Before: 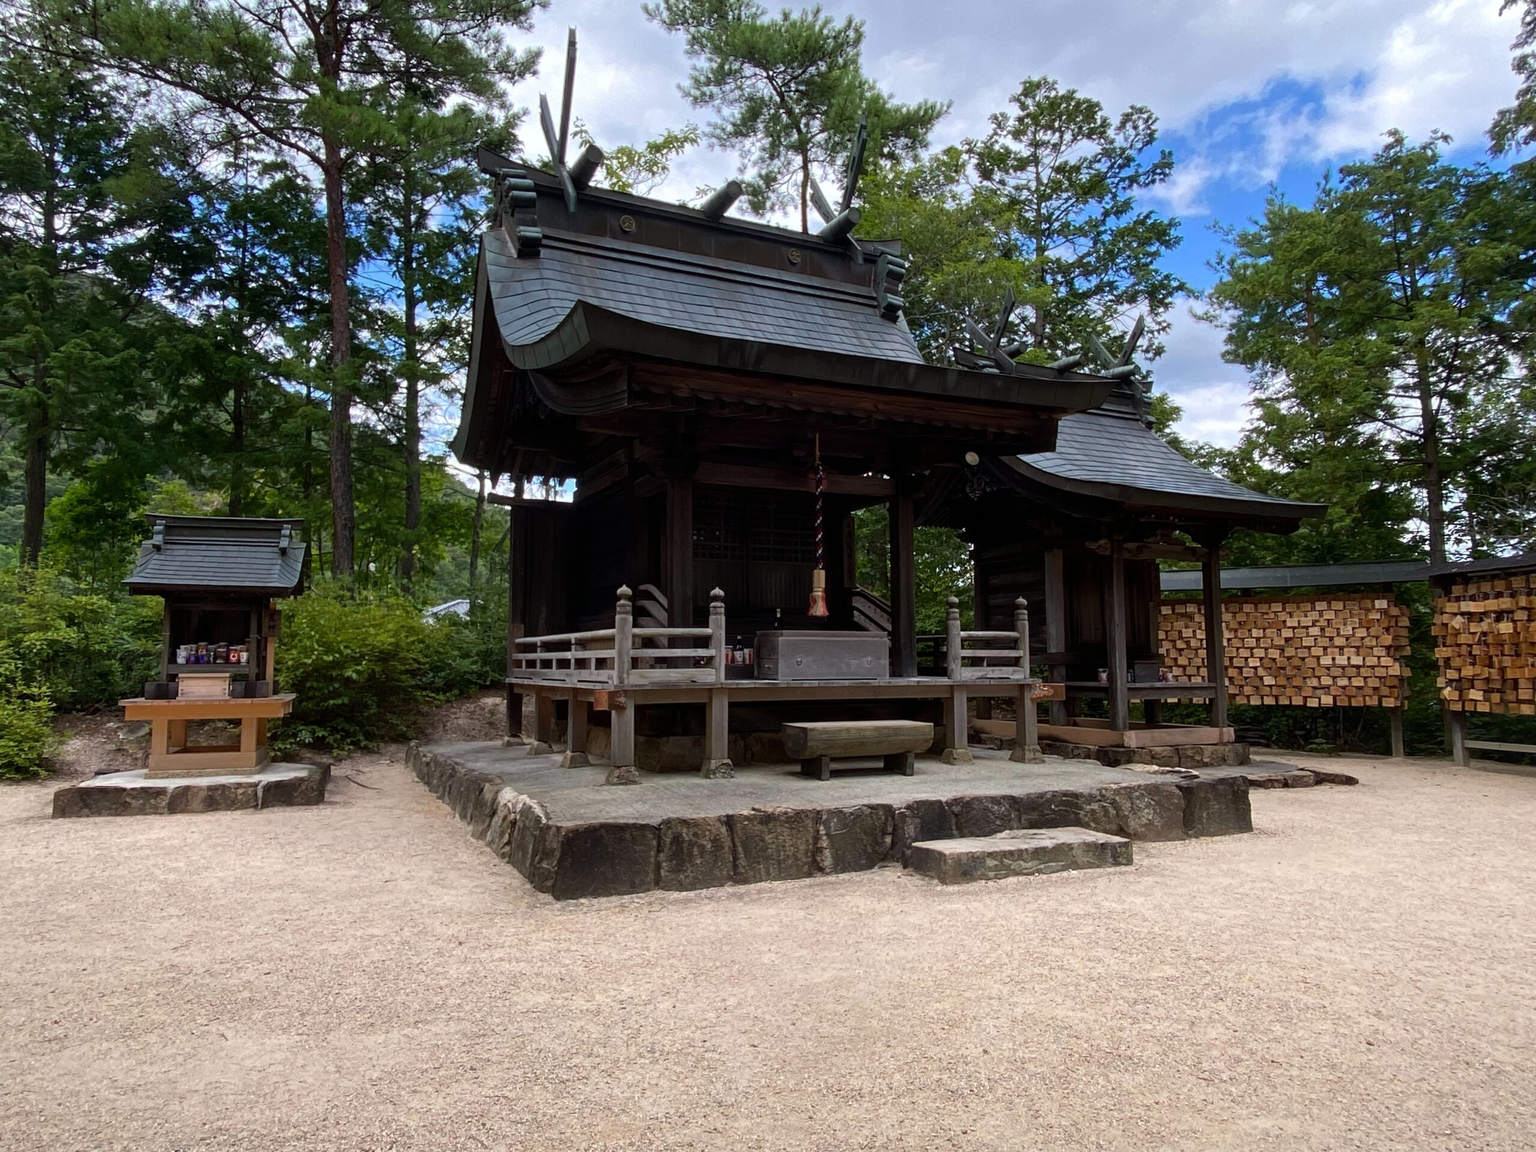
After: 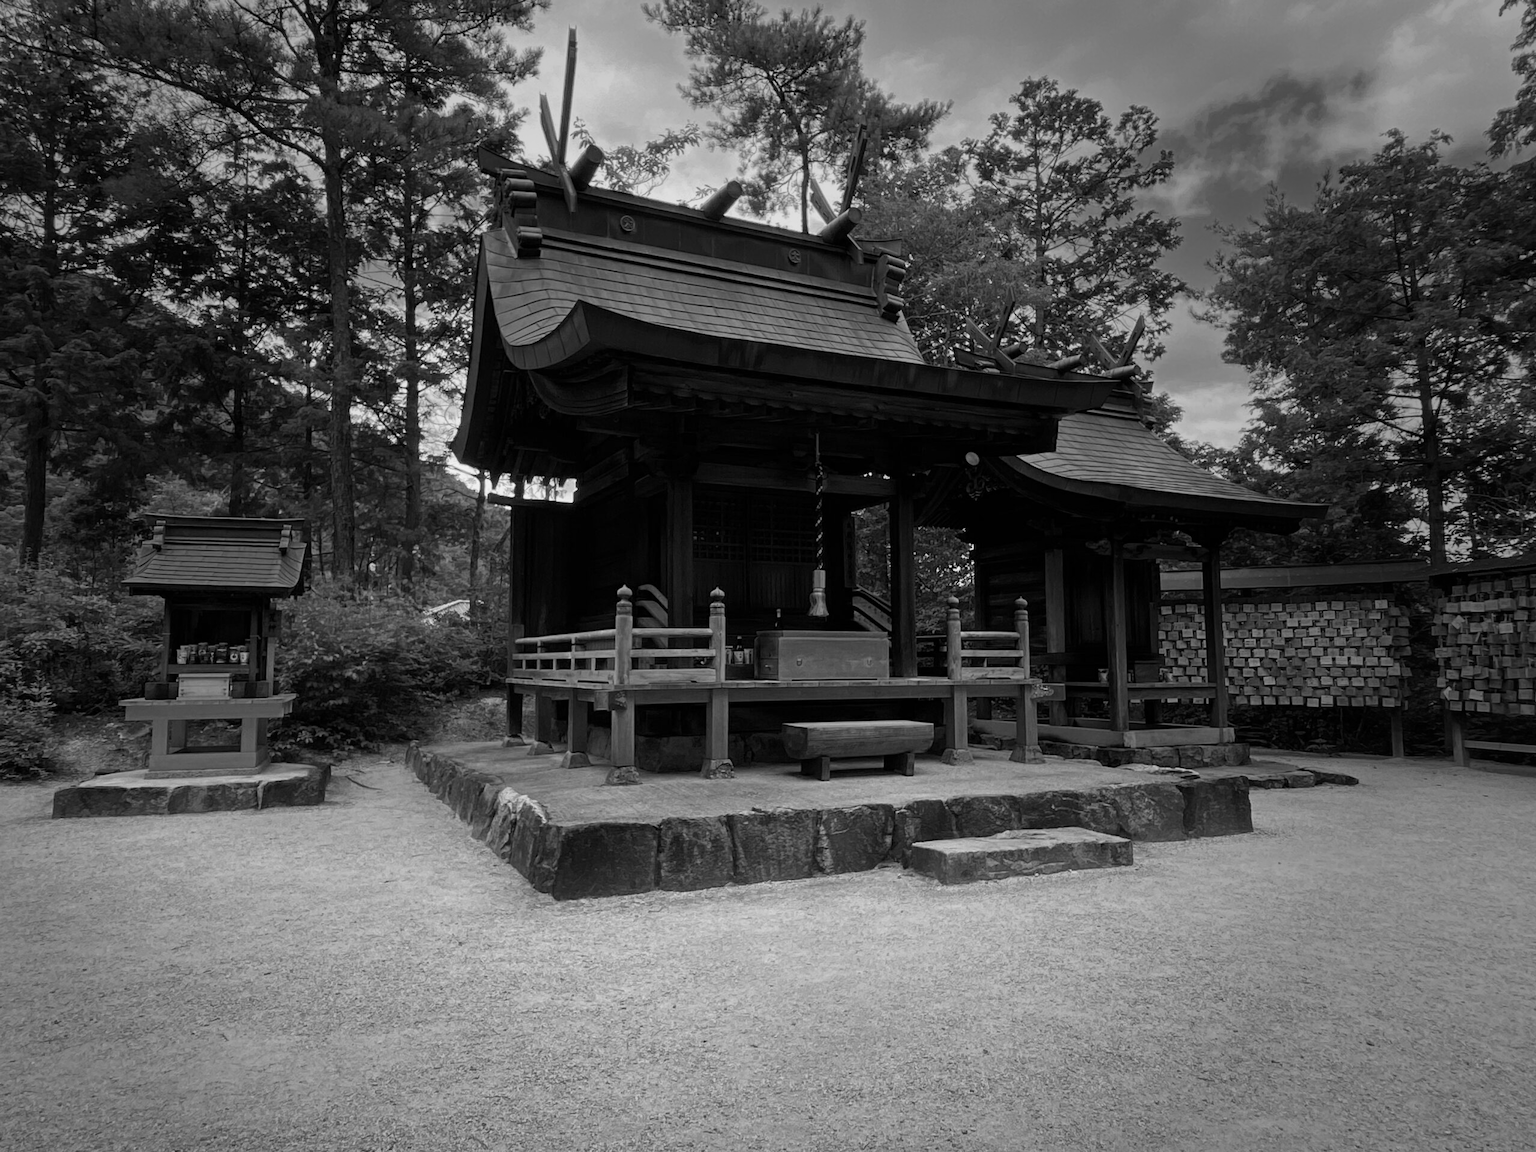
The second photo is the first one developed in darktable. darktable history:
monochrome: a 30.25, b 92.03
color balance rgb: linear chroma grading › global chroma 15%, perceptual saturation grading › global saturation 30%
vignetting: fall-off start 33.76%, fall-off radius 64.94%, brightness -0.575, center (-0.12, -0.002), width/height ratio 0.959
